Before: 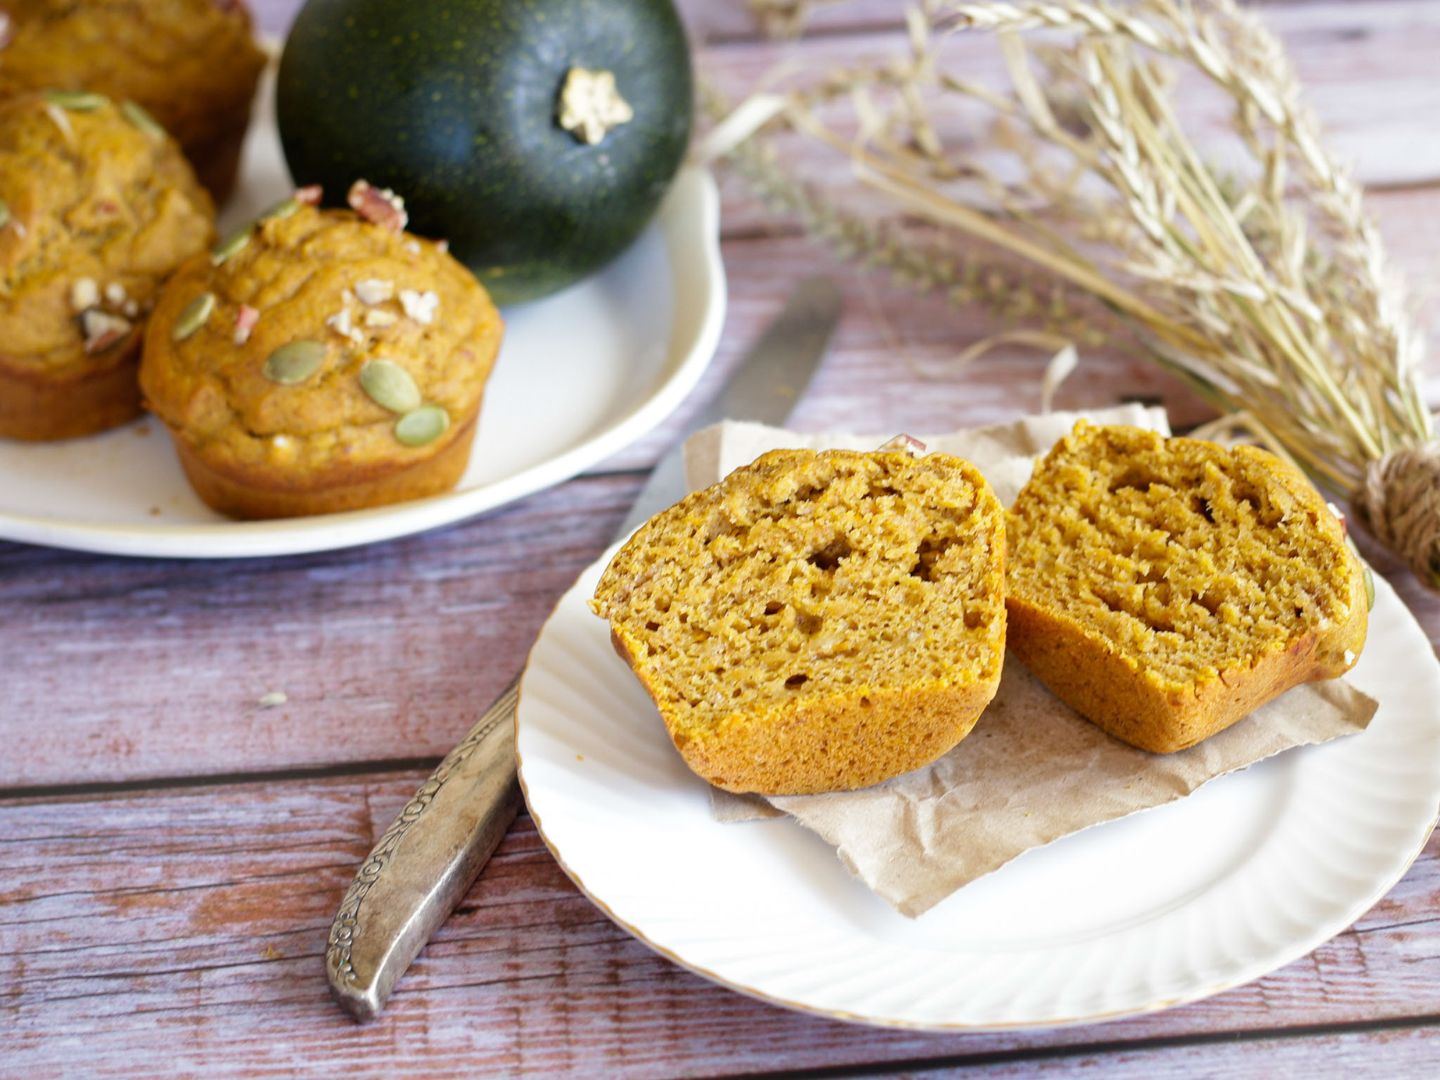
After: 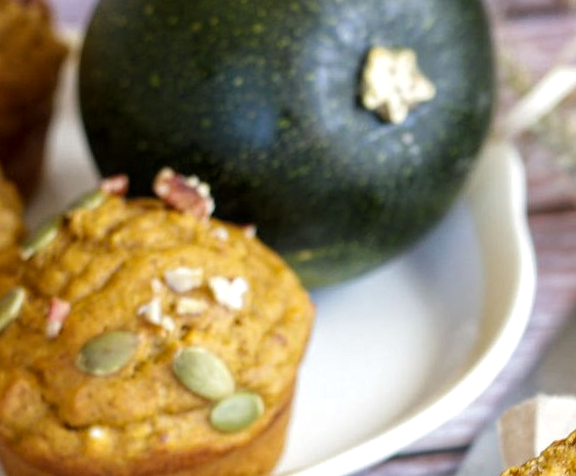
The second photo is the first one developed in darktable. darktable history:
local contrast: highlights 99%, shadows 86%, detail 160%, midtone range 0.2
rotate and perspective: rotation -2.12°, lens shift (vertical) 0.009, lens shift (horizontal) -0.008, automatic cropping original format, crop left 0.036, crop right 0.964, crop top 0.05, crop bottom 0.959
crop and rotate: left 10.817%, top 0.062%, right 47.194%, bottom 53.626%
